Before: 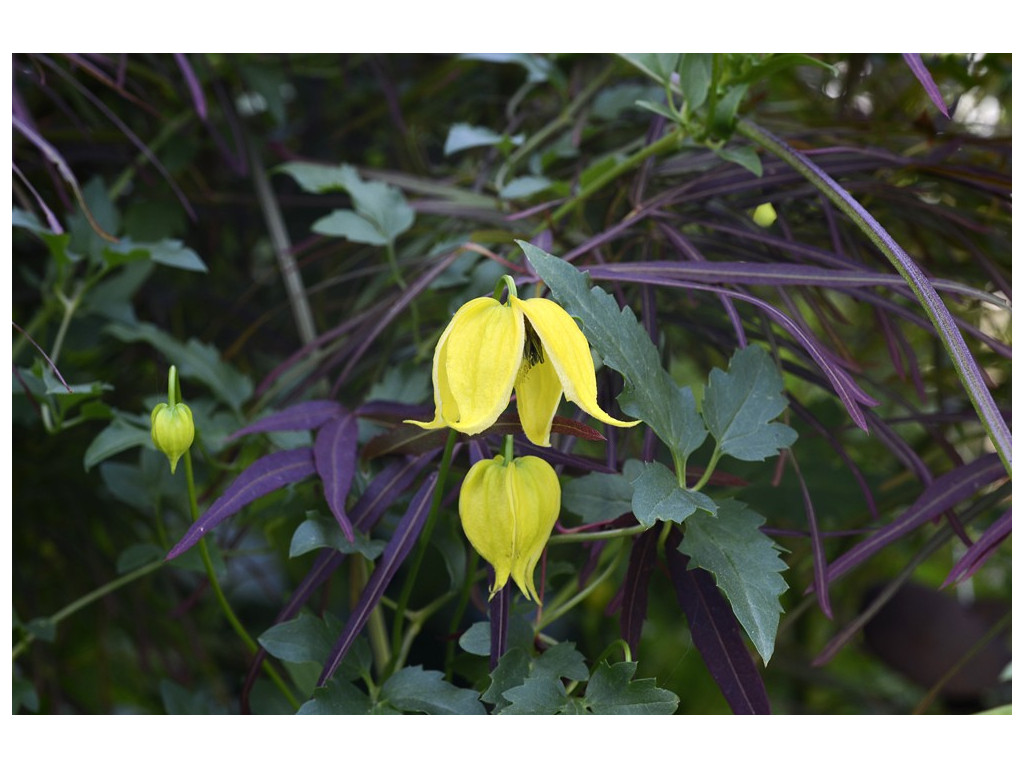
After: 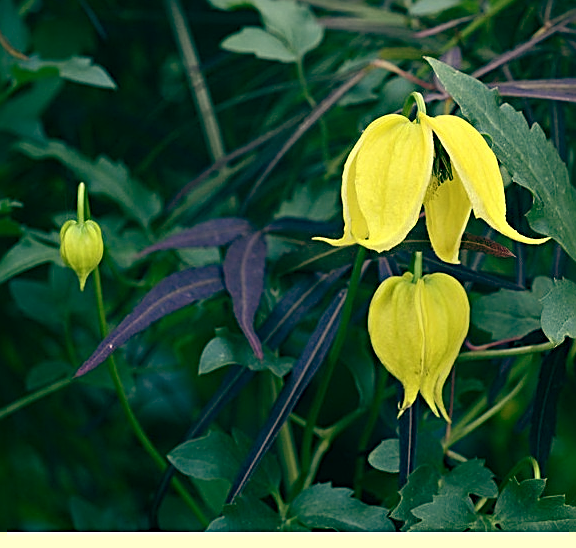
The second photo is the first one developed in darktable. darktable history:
crop: left 8.966%, top 23.852%, right 34.699%, bottom 4.703%
sharpen: radius 2.584, amount 0.688
color balance: mode lift, gamma, gain (sRGB), lift [1, 0.69, 1, 1], gamma [1, 1.482, 1, 1], gain [1, 1, 1, 0.802]
